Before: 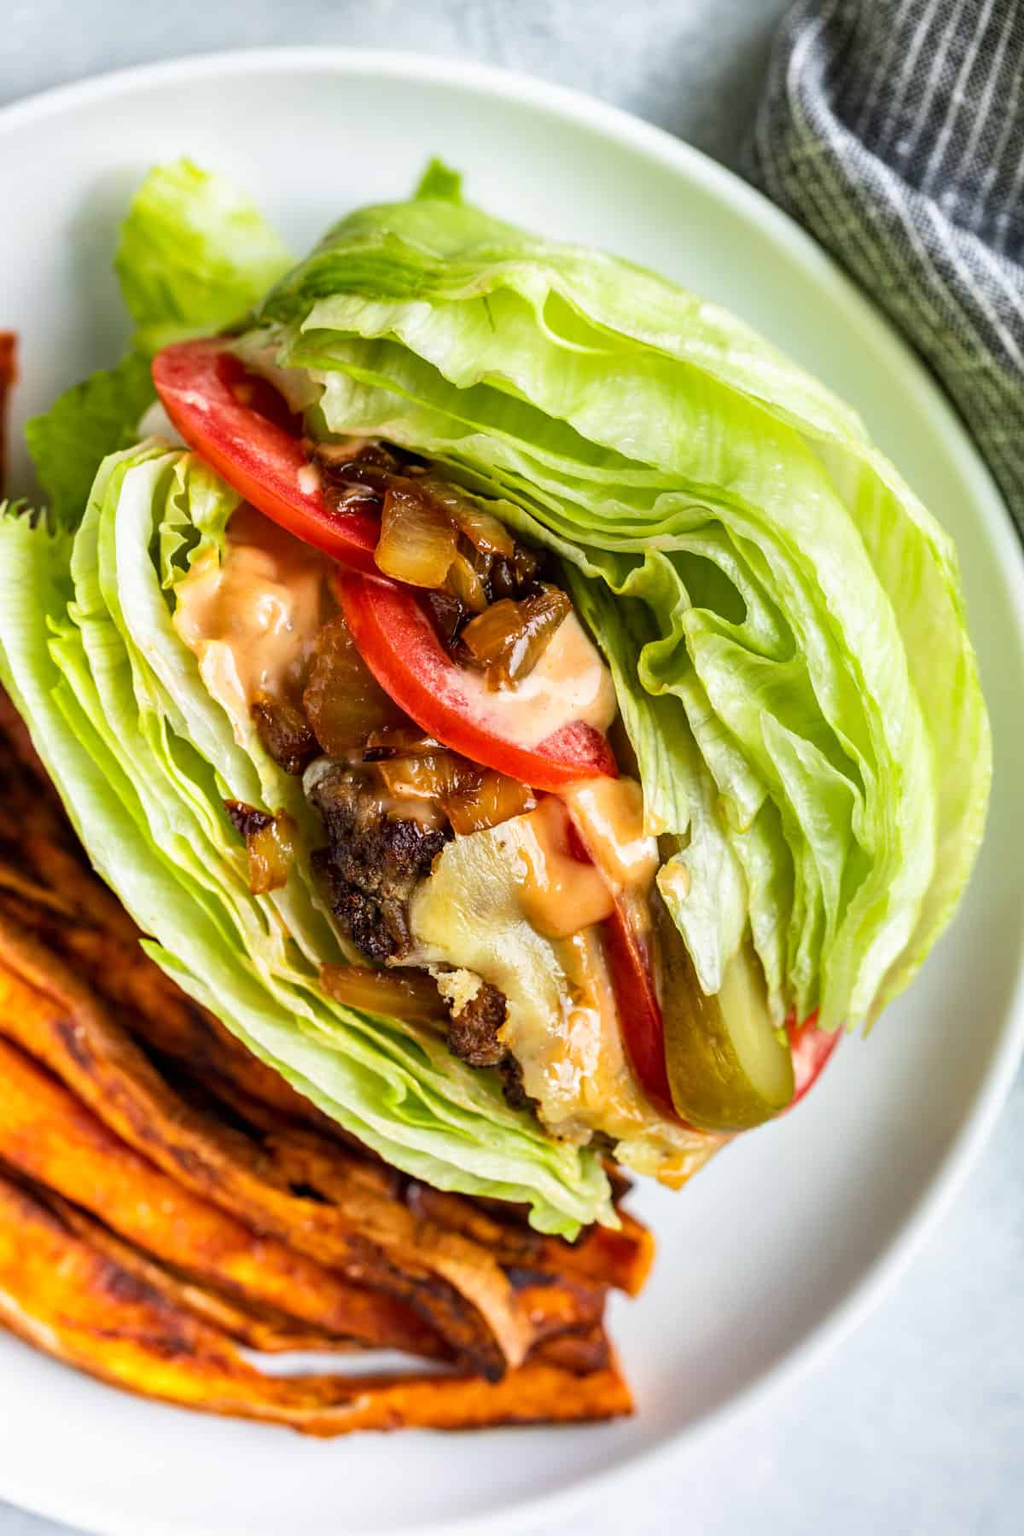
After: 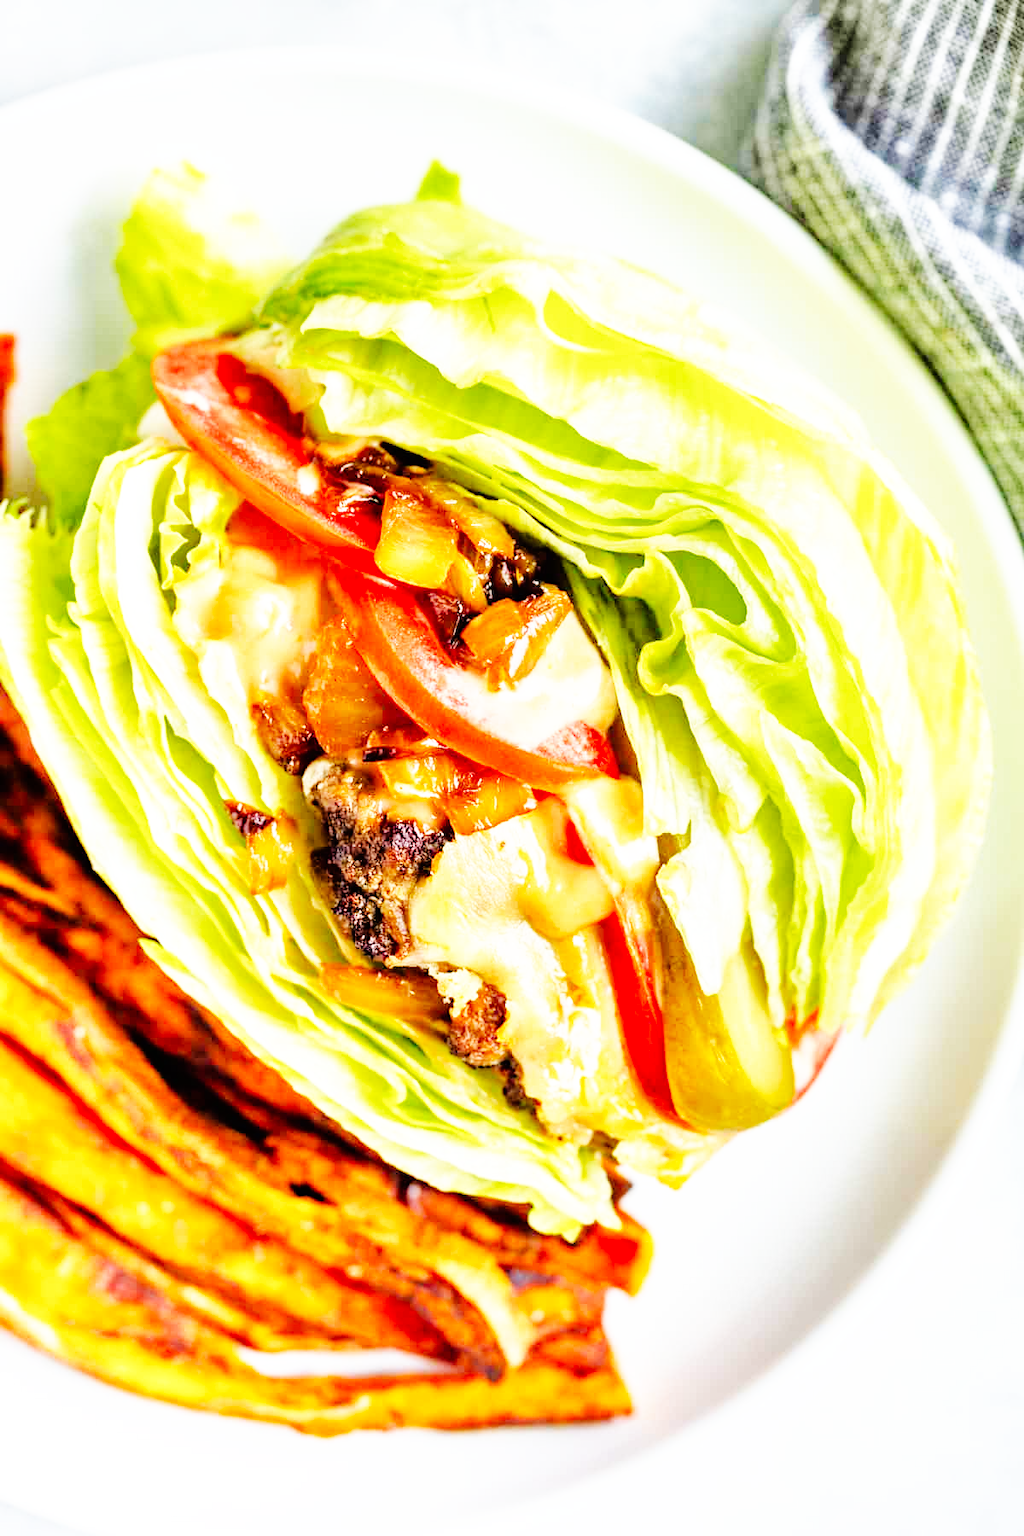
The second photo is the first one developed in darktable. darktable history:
tone equalizer: -7 EV 0.15 EV, -6 EV 0.6 EV, -5 EV 1.15 EV, -4 EV 1.33 EV, -3 EV 1.15 EV, -2 EV 0.6 EV, -1 EV 0.15 EV, mask exposure compensation -0.5 EV
base curve: curves: ch0 [(0, 0) (0.007, 0.004) (0.027, 0.03) (0.046, 0.07) (0.207, 0.54) (0.442, 0.872) (0.673, 0.972) (1, 1)], preserve colors none
